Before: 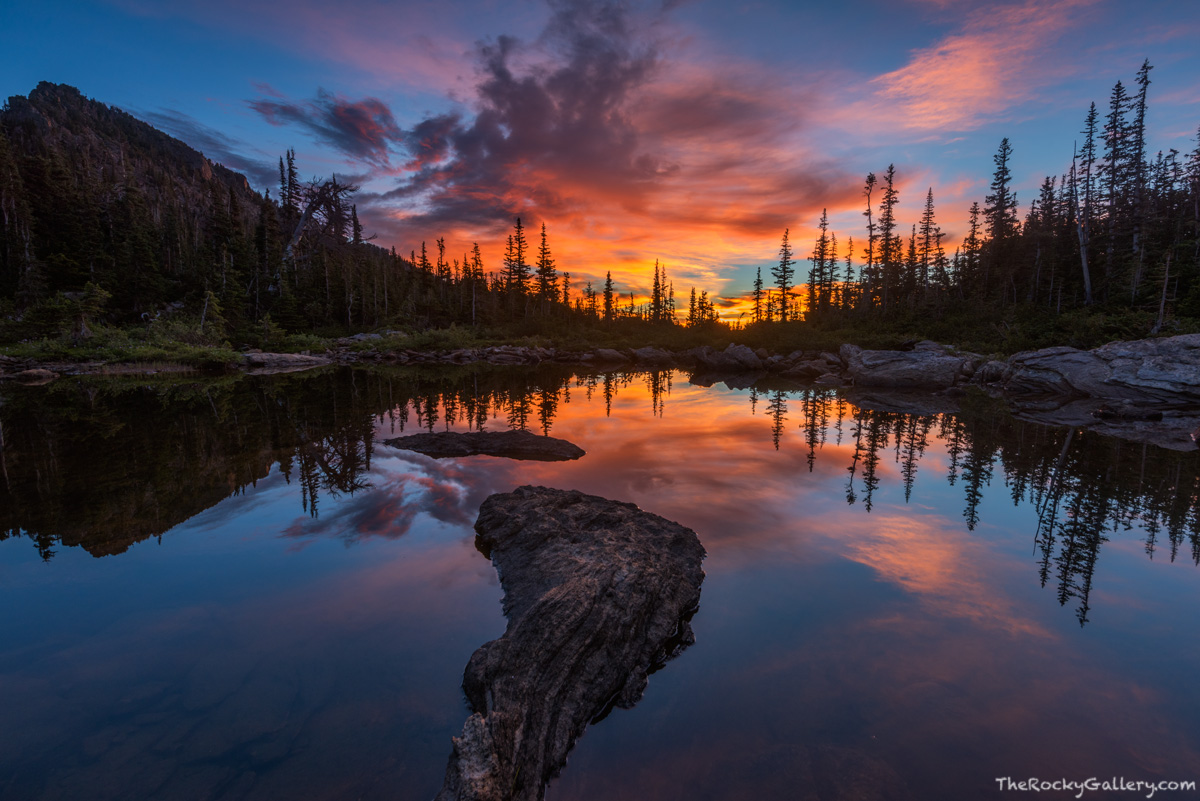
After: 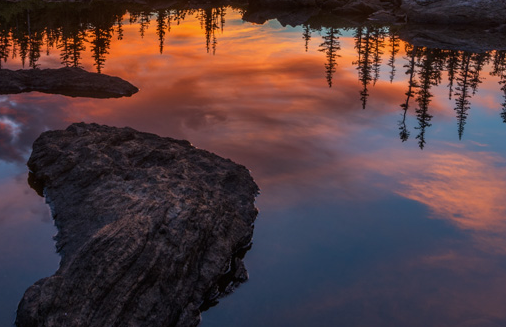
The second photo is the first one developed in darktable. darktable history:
exposure: exposure -0.115 EV, compensate exposure bias true, compensate highlight preservation false
crop: left 37.253%, top 45.342%, right 20.507%, bottom 13.801%
